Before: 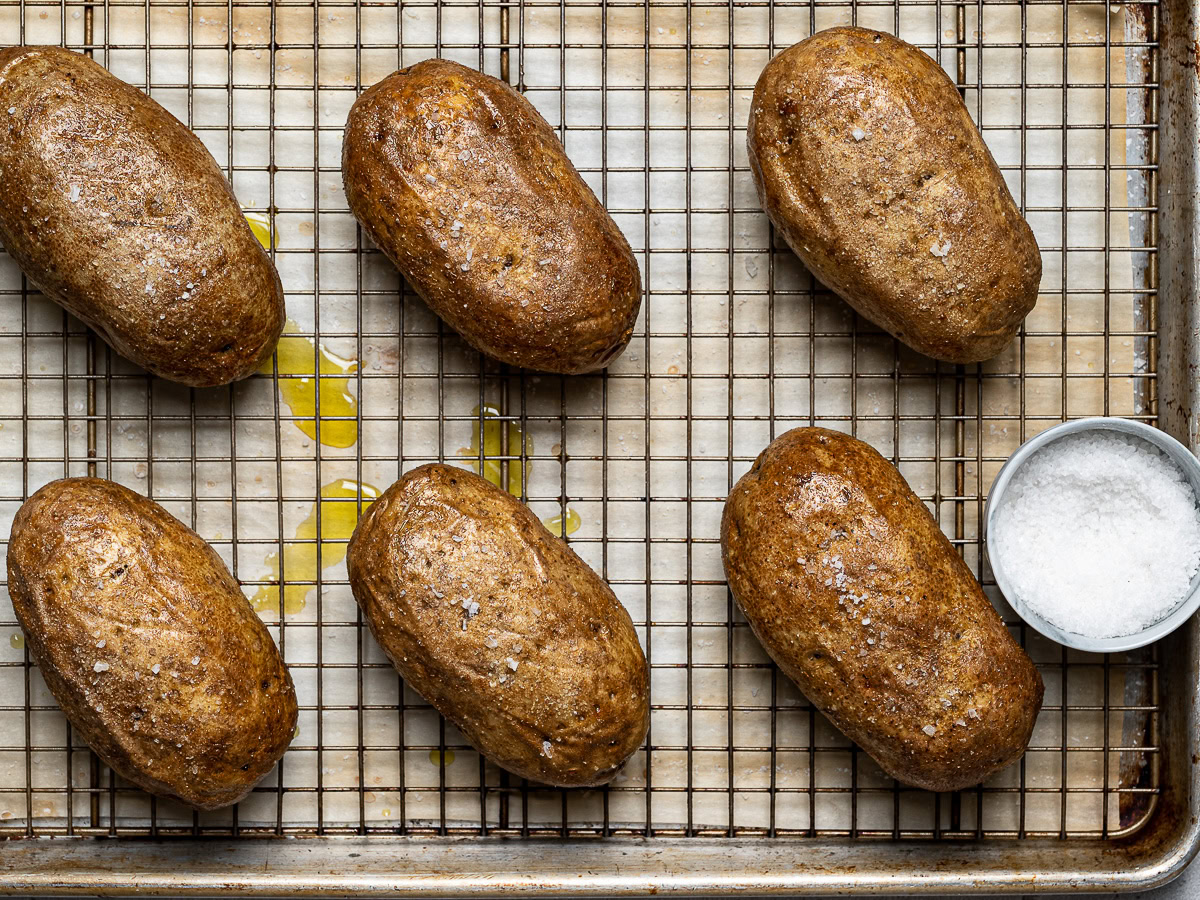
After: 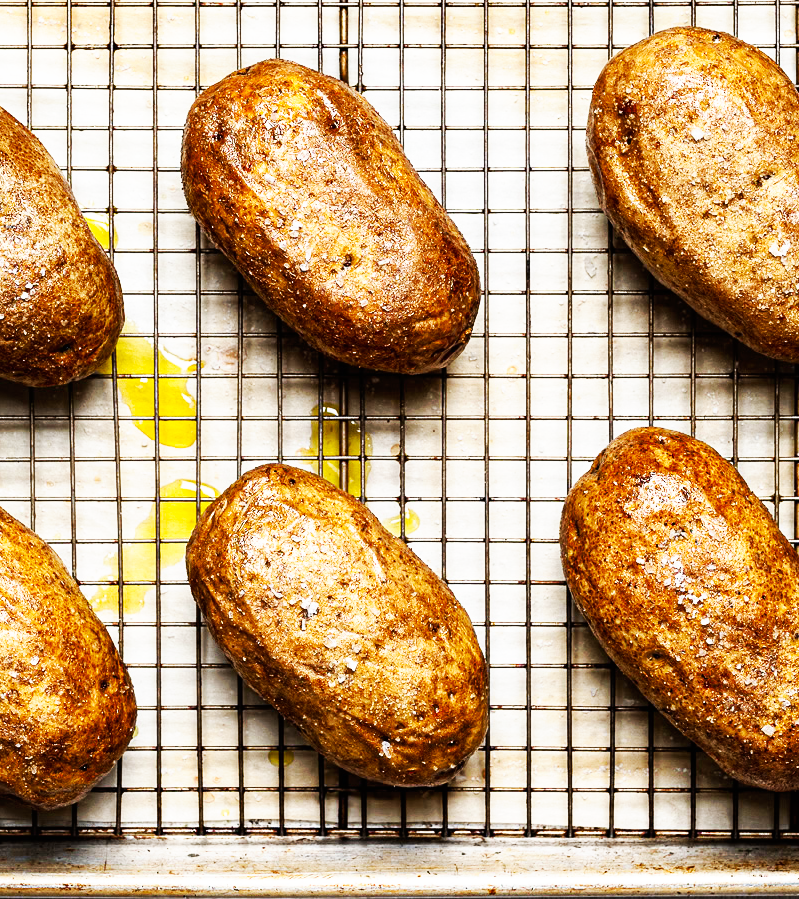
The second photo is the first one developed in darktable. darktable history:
crop and rotate: left 13.445%, right 19.894%
base curve: curves: ch0 [(0, 0) (0.007, 0.004) (0.027, 0.03) (0.046, 0.07) (0.207, 0.54) (0.442, 0.872) (0.673, 0.972) (1, 1)], preserve colors none
tone curve: curves: ch0 [(0, 0) (0.003, 0.003) (0.011, 0.01) (0.025, 0.023) (0.044, 0.042) (0.069, 0.065) (0.1, 0.094) (0.136, 0.128) (0.177, 0.167) (0.224, 0.211) (0.277, 0.261) (0.335, 0.315) (0.399, 0.375) (0.468, 0.441) (0.543, 0.543) (0.623, 0.623) (0.709, 0.709) (0.801, 0.801) (0.898, 0.898) (1, 1)], preserve colors none
